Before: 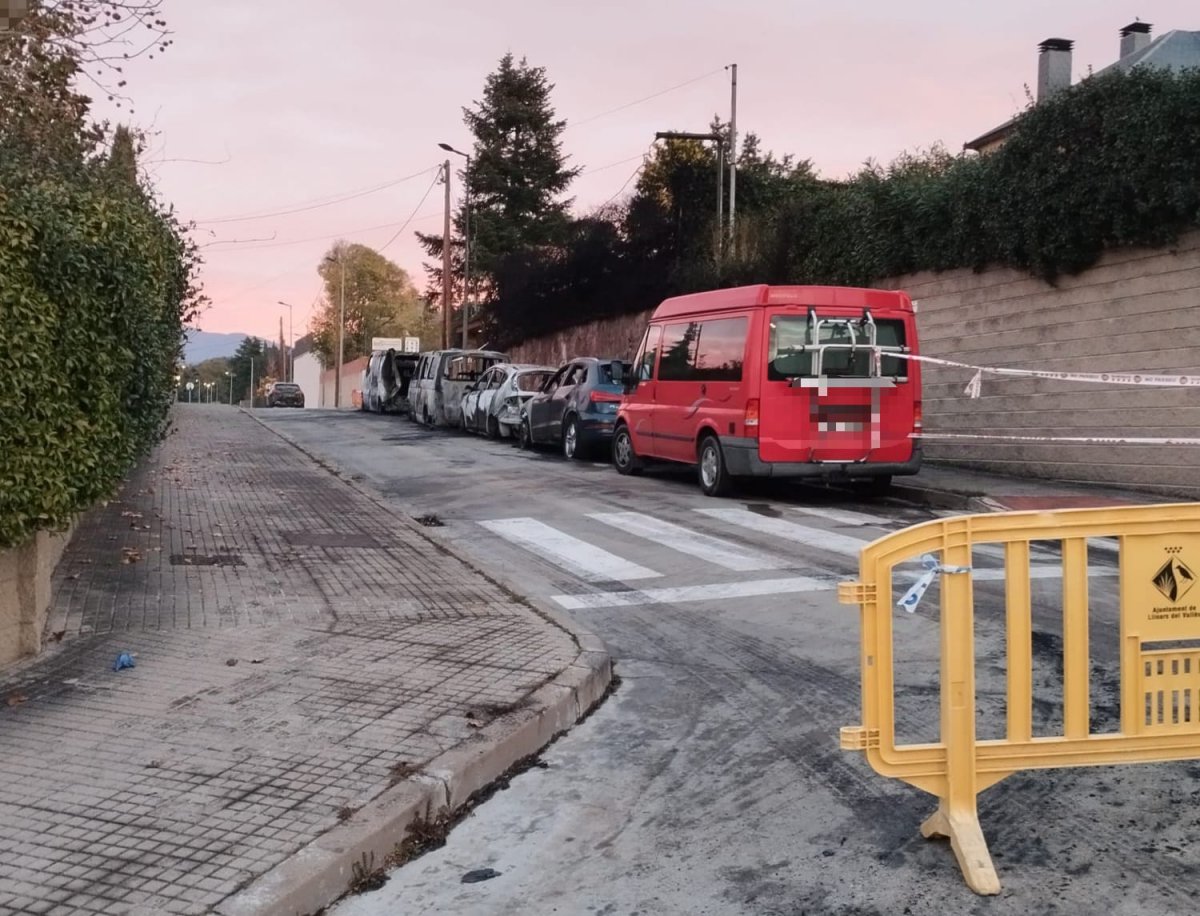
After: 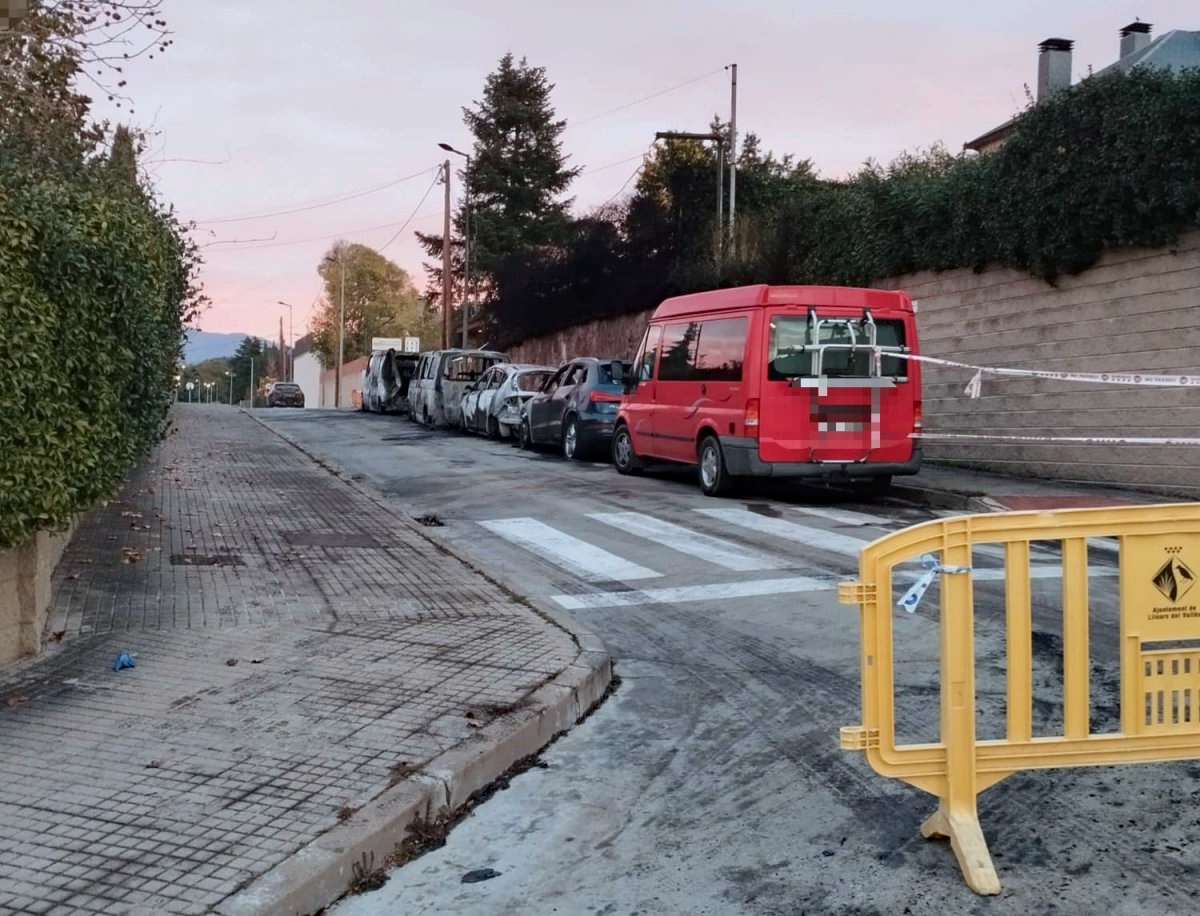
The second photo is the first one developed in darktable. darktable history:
color calibration: illuminant Planckian (black body), adaptation linear Bradford (ICC v4), x 0.362, y 0.366, temperature 4507.56 K
haze removal: compatibility mode true, adaptive false
